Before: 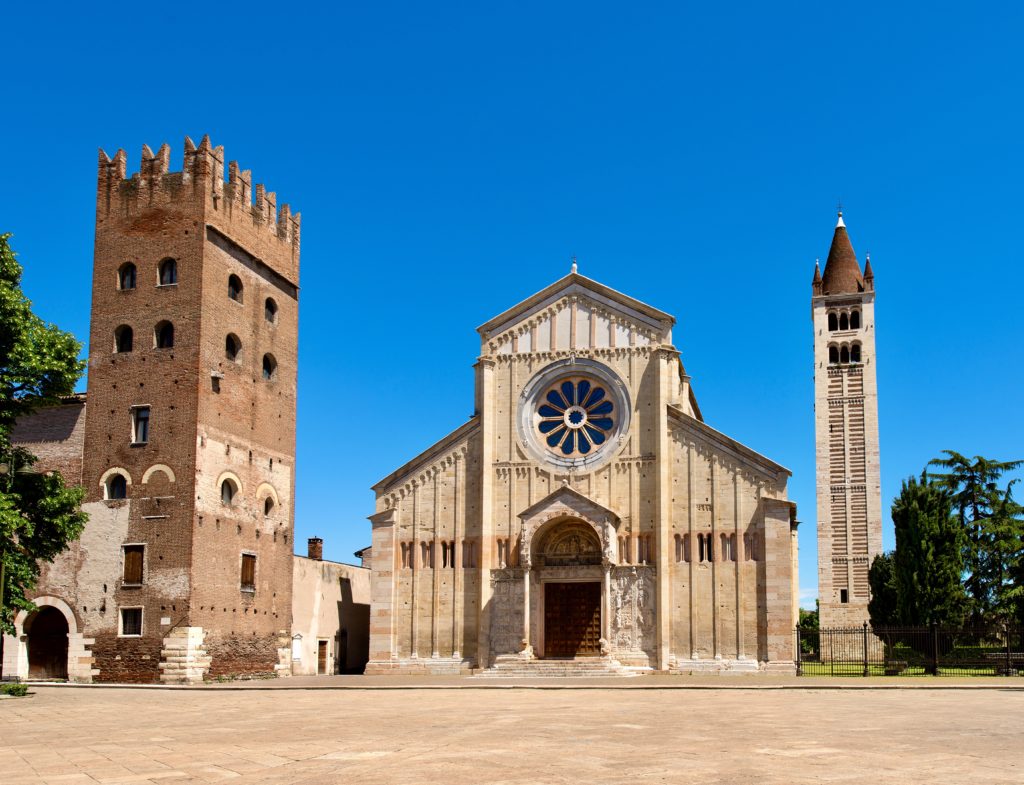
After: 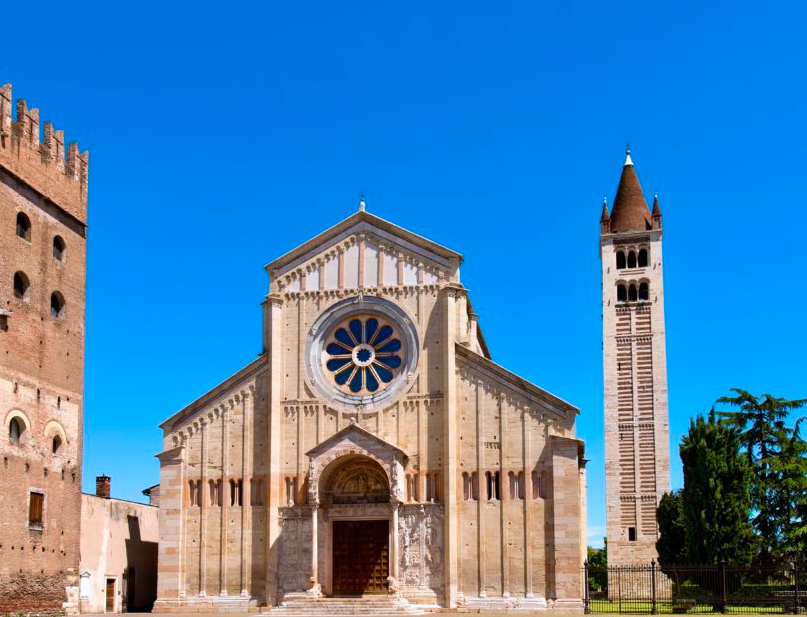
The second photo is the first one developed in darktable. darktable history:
color calibration: illuminant as shot in camera, x 0.358, y 0.373, temperature 4628.91 K
crop and rotate: left 20.74%, top 7.912%, right 0.375%, bottom 13.378%
